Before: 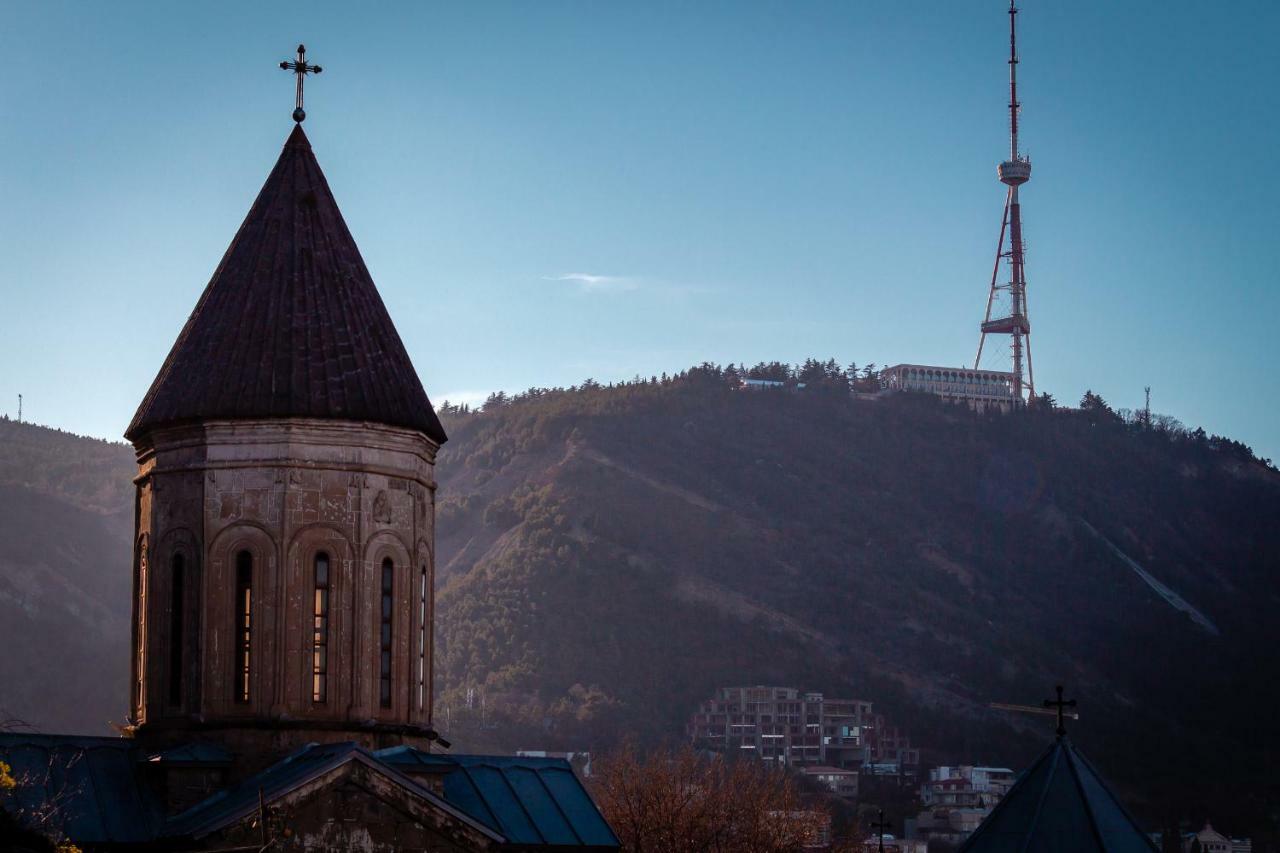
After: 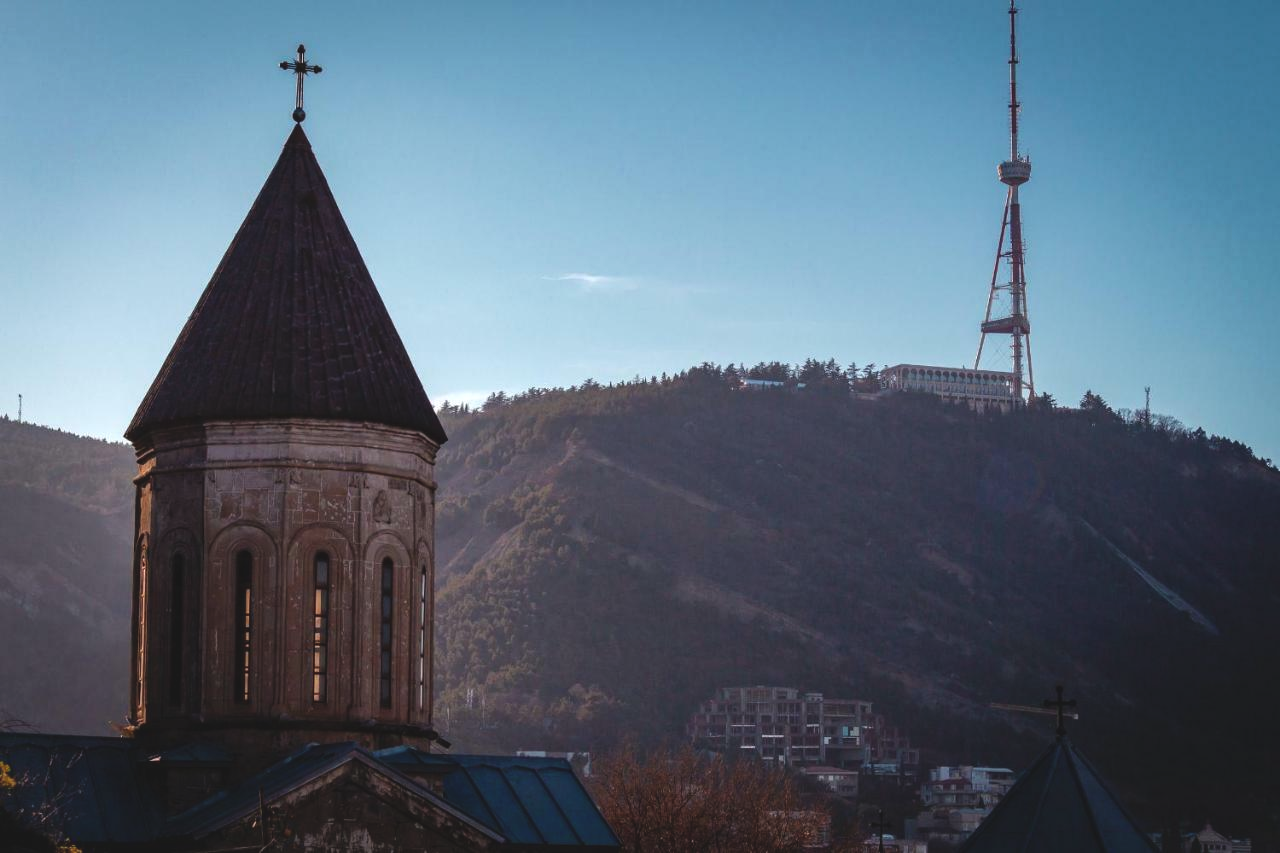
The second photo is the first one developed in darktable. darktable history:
exposure: black level correction -0.009, exposure 0.067 EV, compensate highlight preservation false
base curve: preserve colors none
local contrast: mode bilateral grid, contrast 16, coarseness 36, detail 106%, midtone range 0.2
